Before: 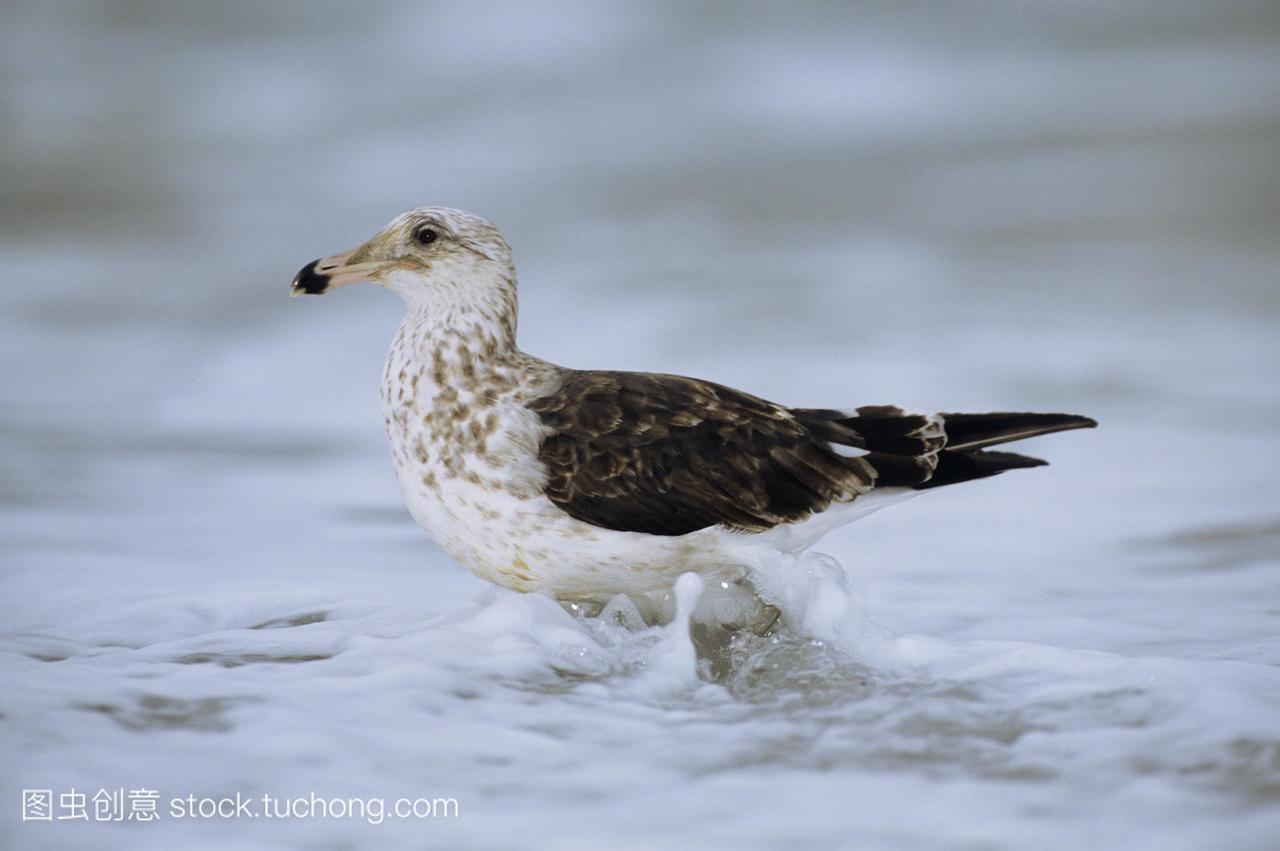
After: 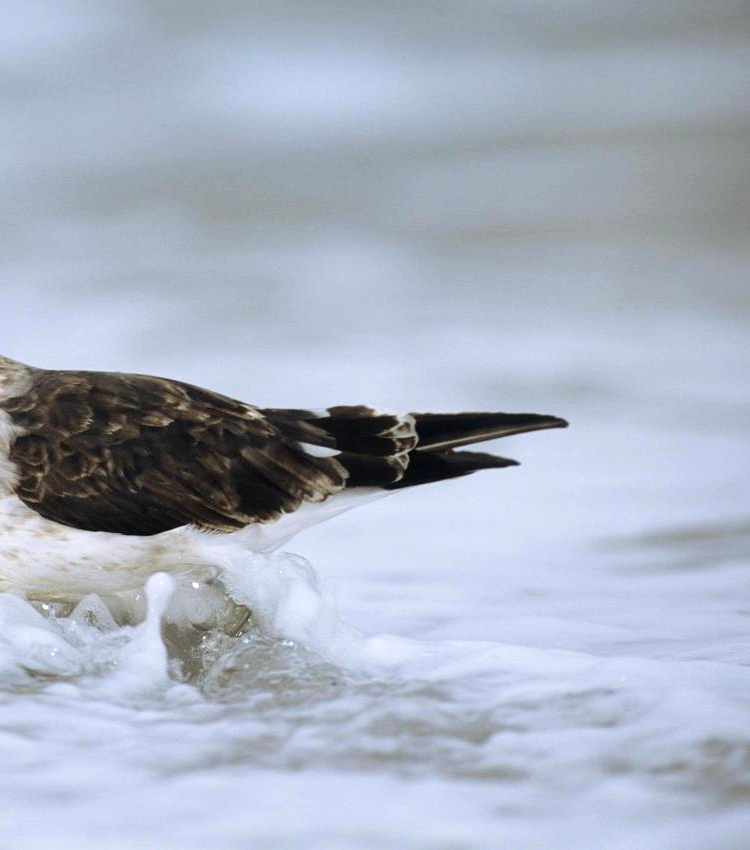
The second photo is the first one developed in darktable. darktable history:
crop: left 41.402%
exposure: exposure 0.367 EV, compensate highlight preservation false
